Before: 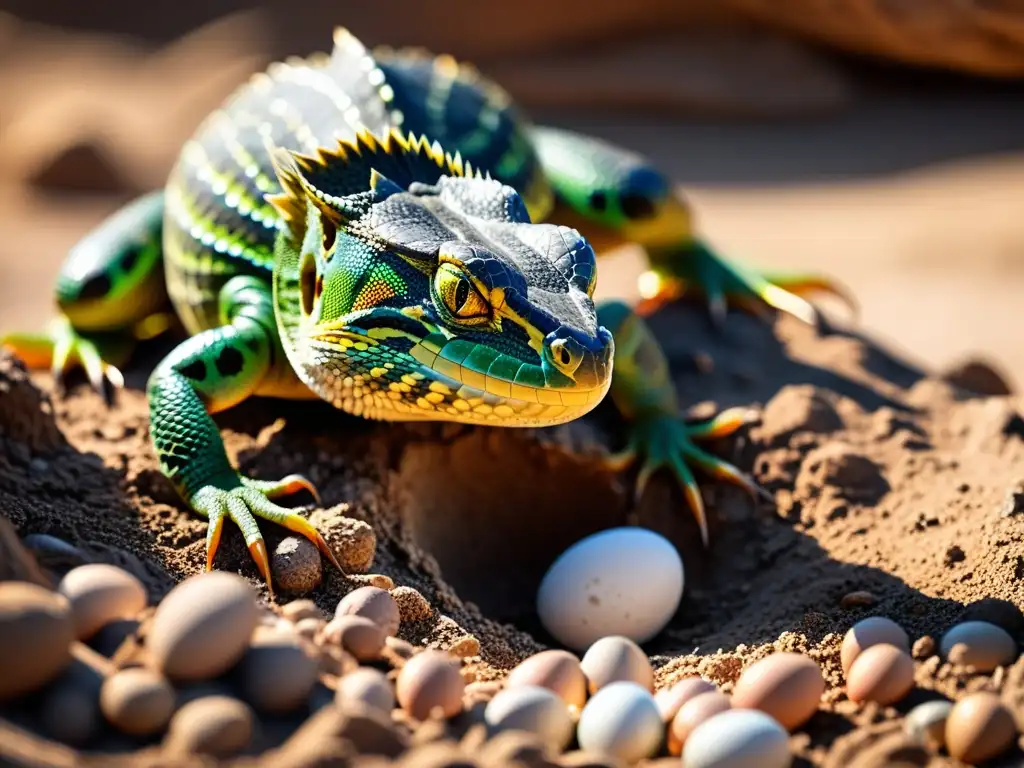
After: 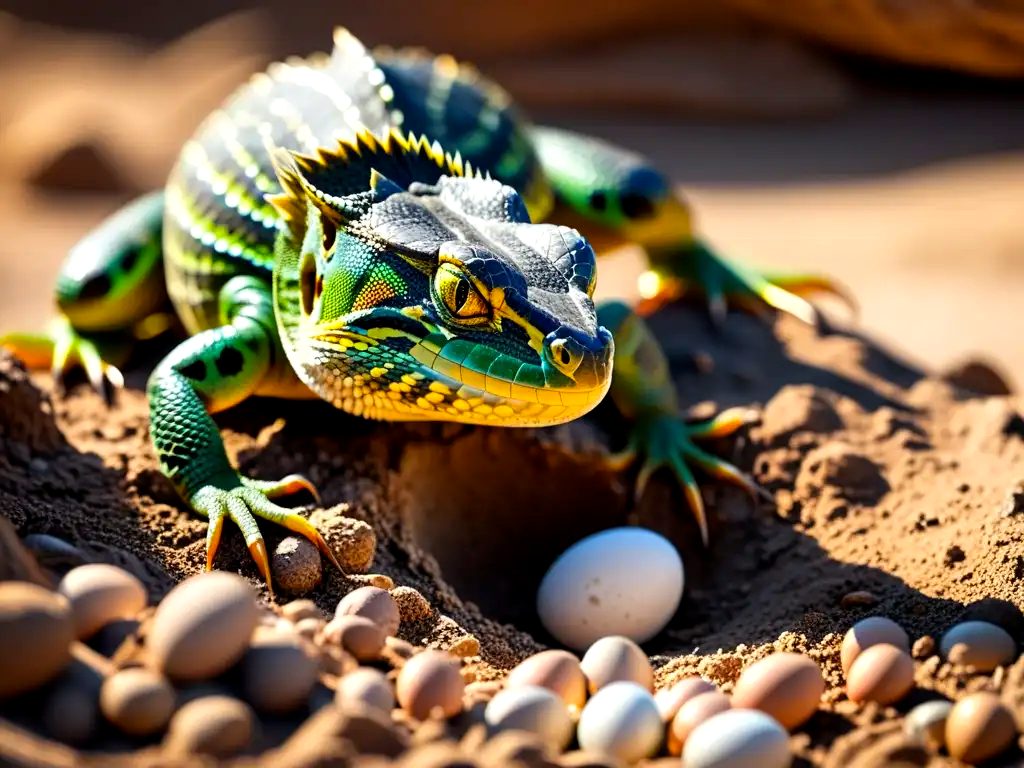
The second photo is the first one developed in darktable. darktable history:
color balance rgb: power › luminance -3.774%, power › chroma 0.571%, power › hue 40.84°, perceptual saturation grading › global saturation 10.248%, global vibrance 9.333%
exposure: black level correction 0.002, exposure 0.145 EV, compensate highlight preservation false
